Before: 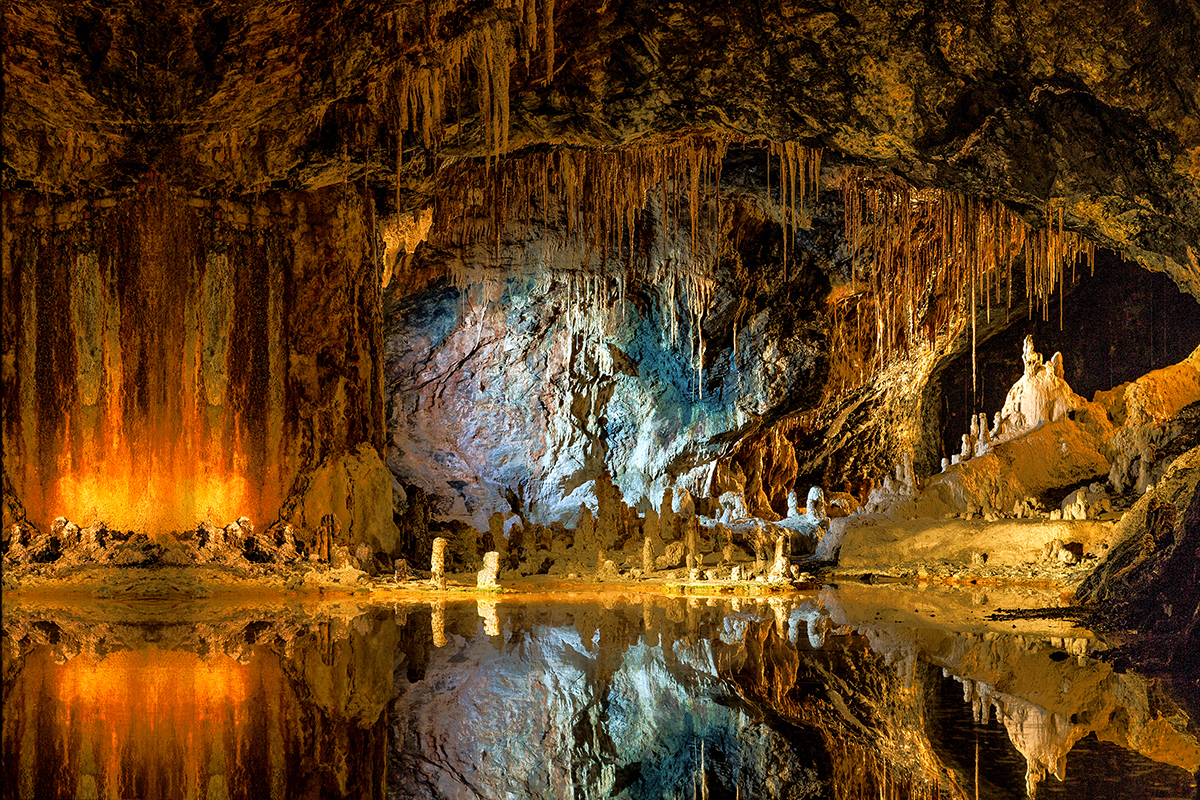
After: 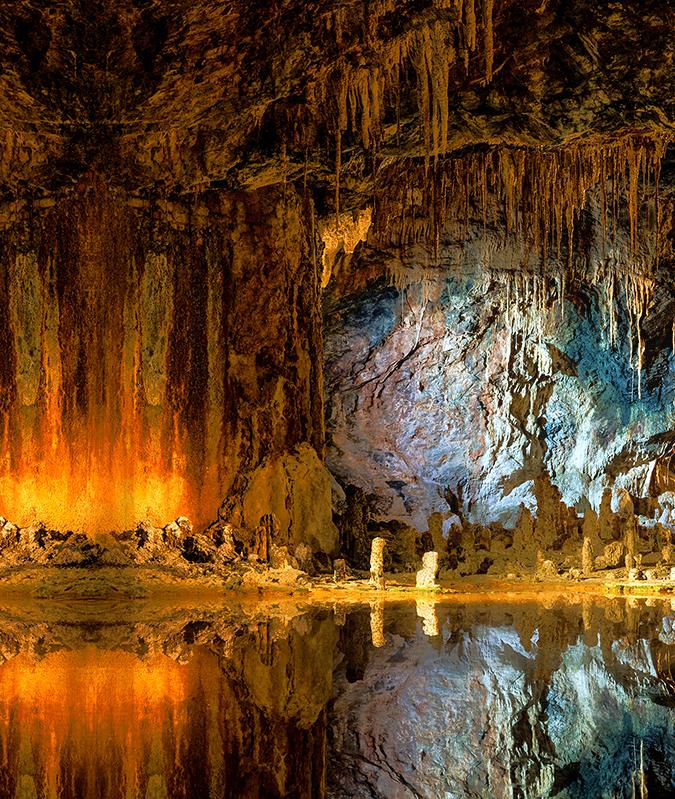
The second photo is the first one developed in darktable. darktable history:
crop: left 5.114%, right 38.589%
bloom: size 13.65%, threshold 98.39%, strength 4.82%
